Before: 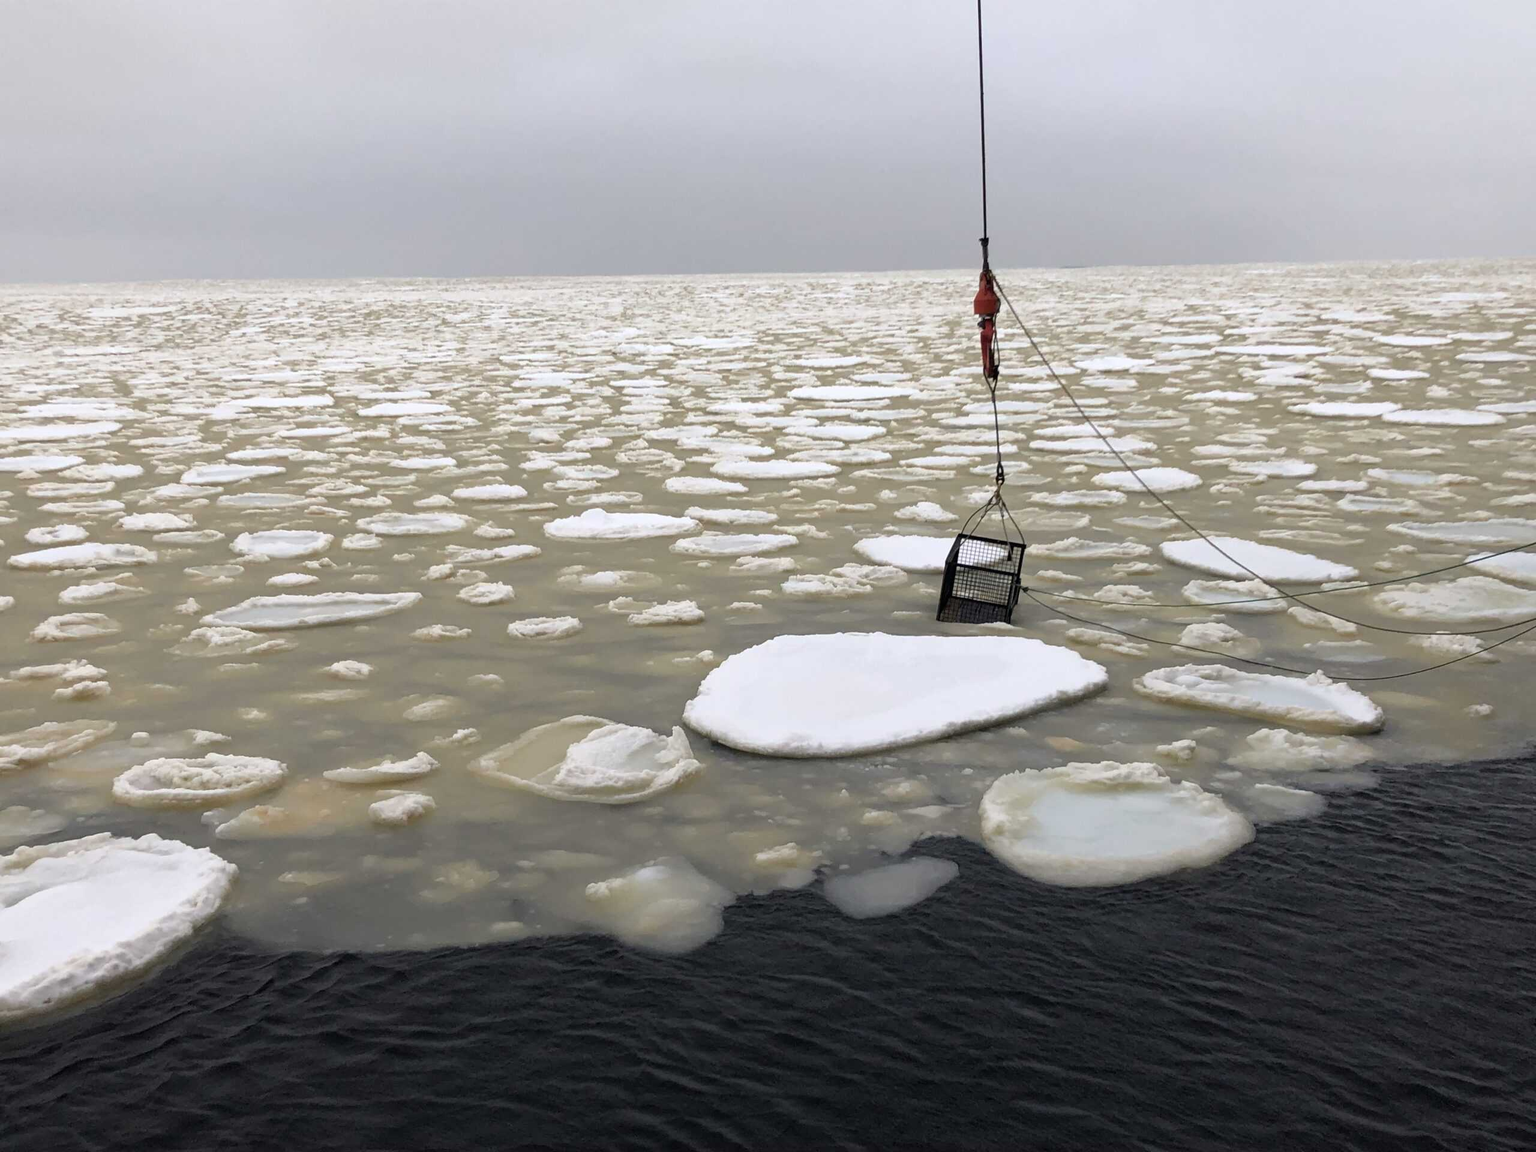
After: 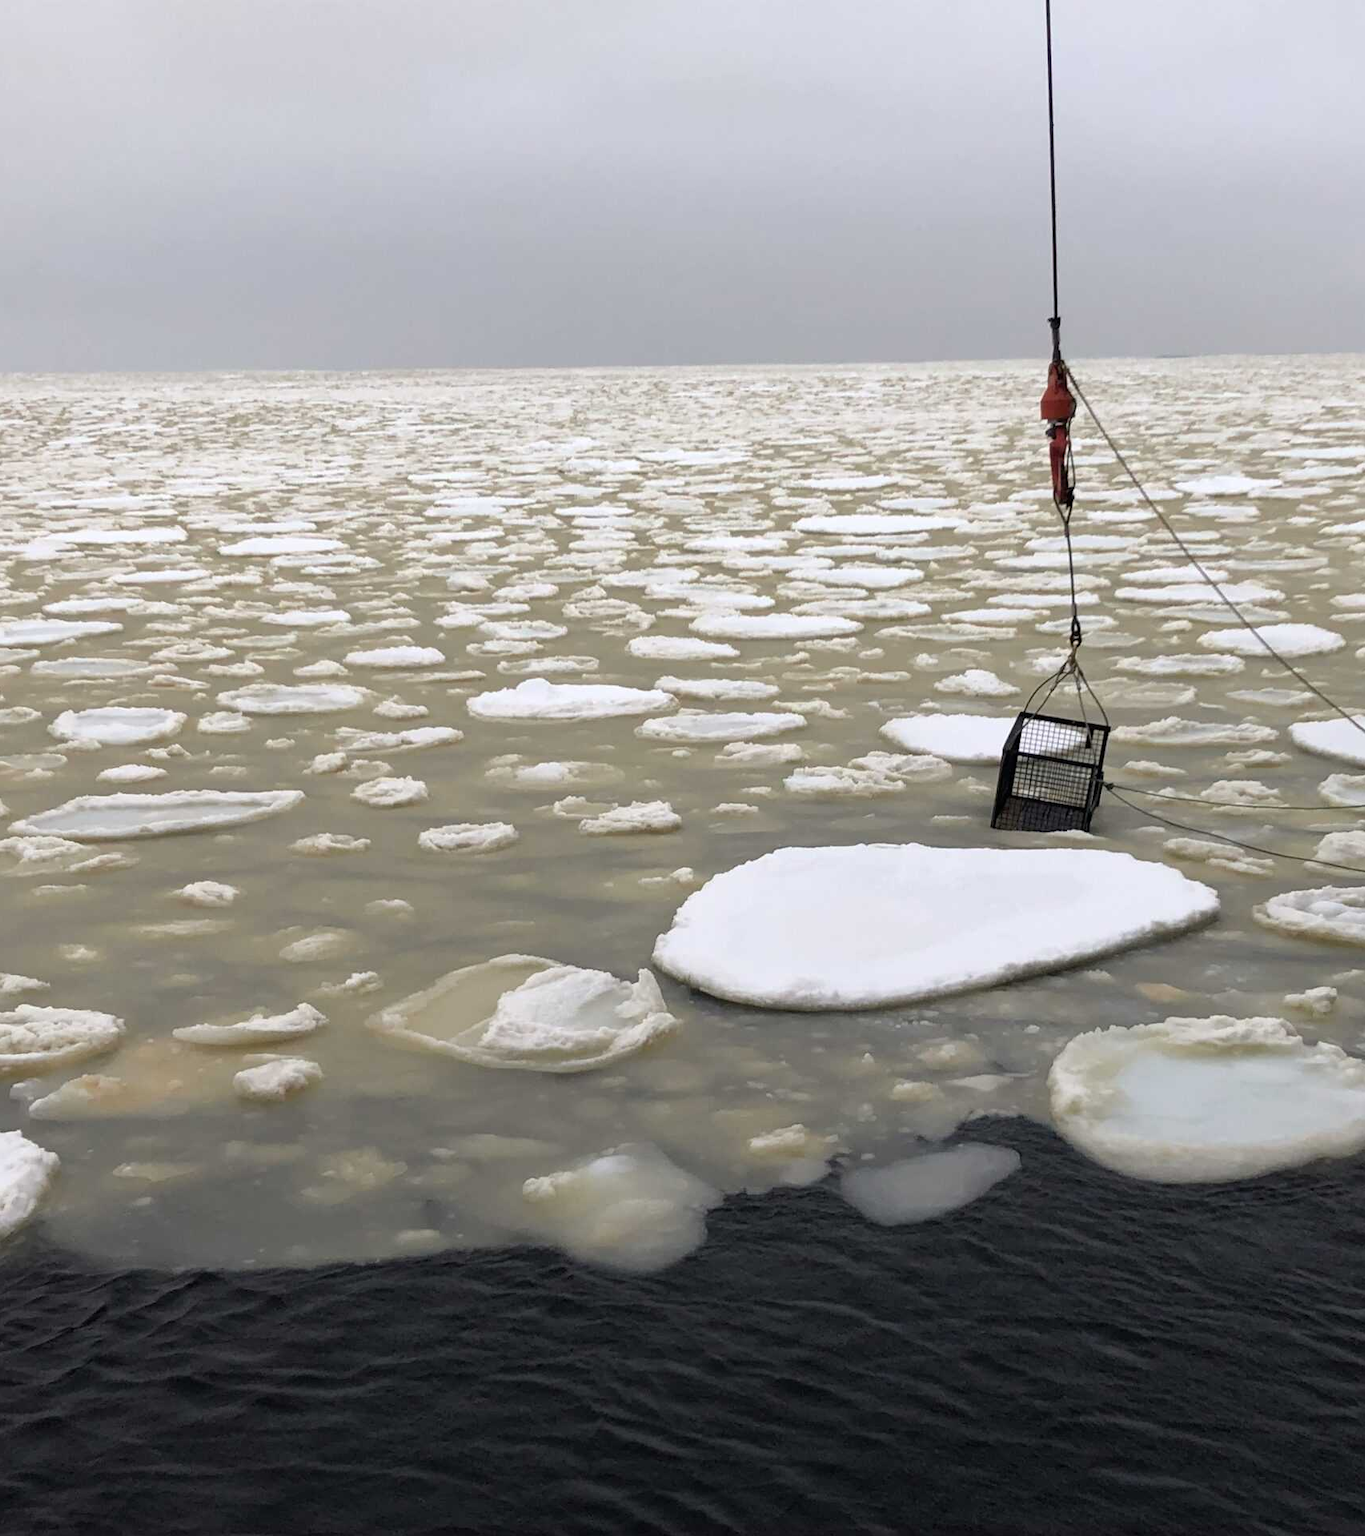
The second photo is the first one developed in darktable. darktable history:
crop and rotate: left 12.648%, right 20.685%
white balance: emerald 1
